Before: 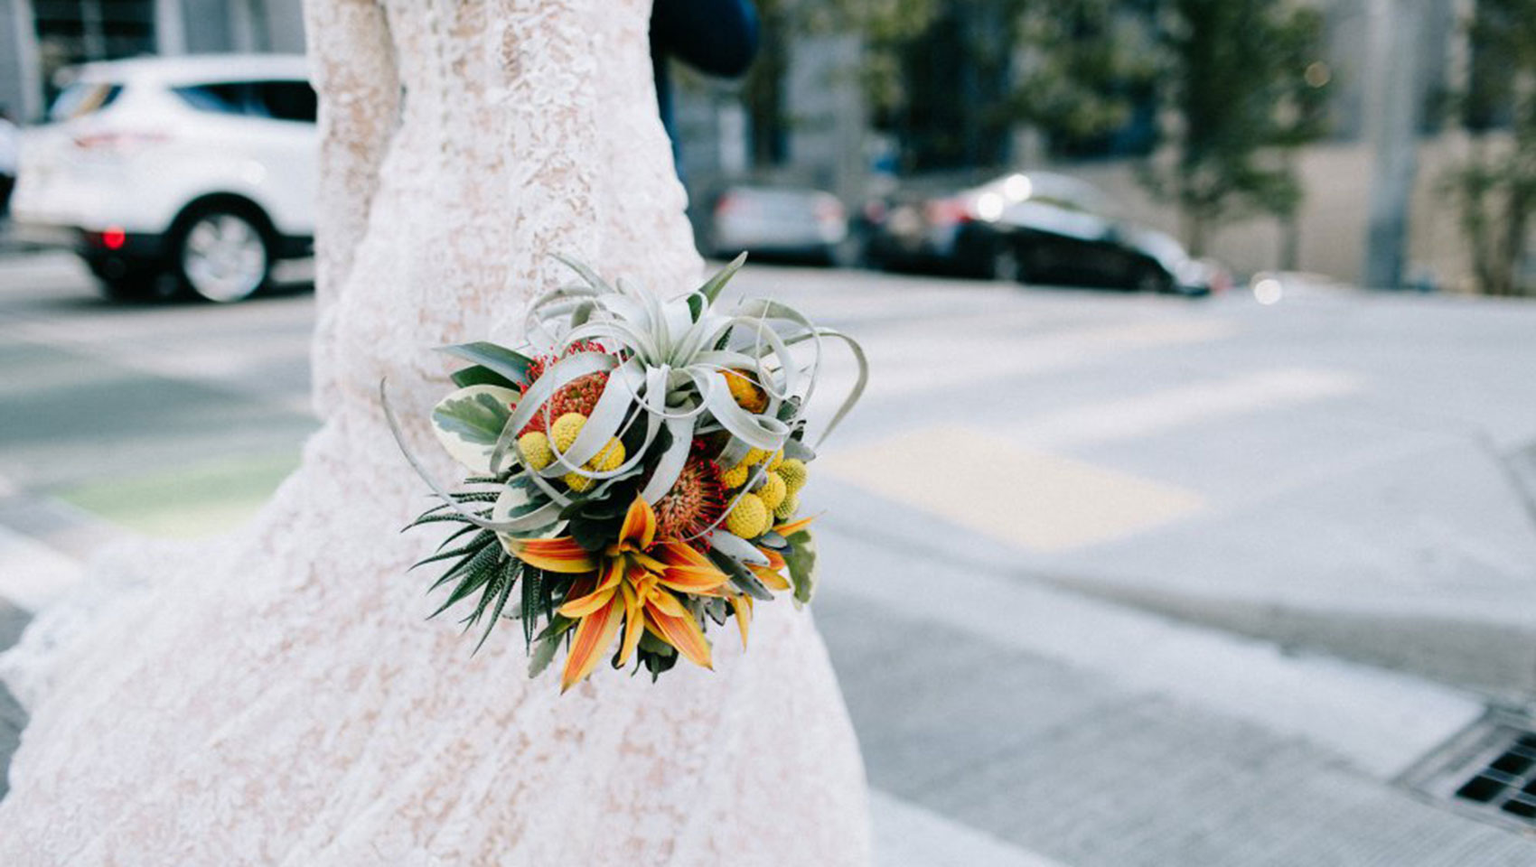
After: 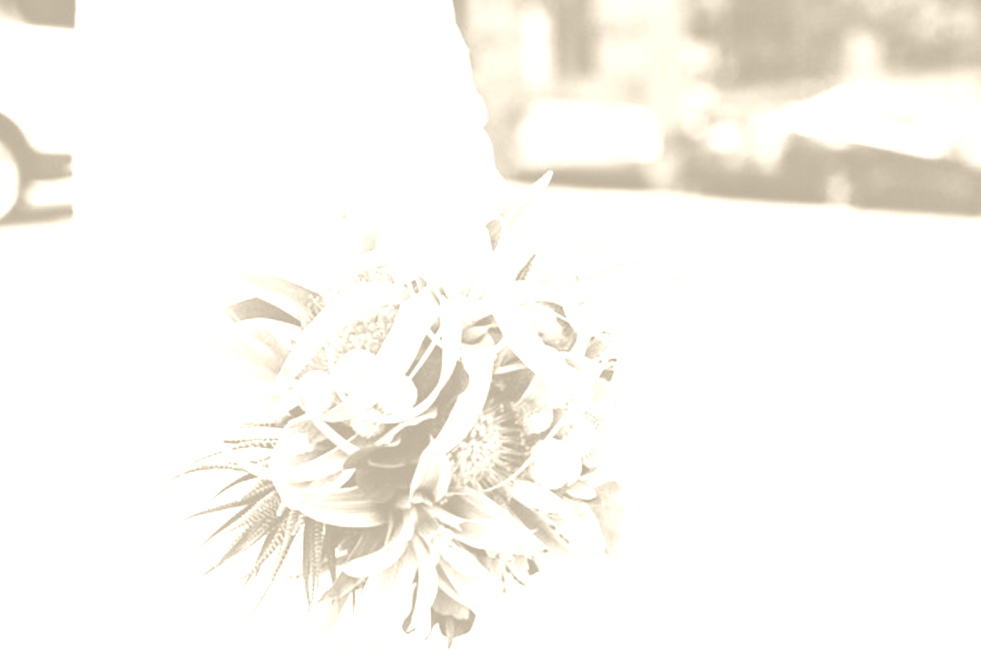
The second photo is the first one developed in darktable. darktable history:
exposure: black level correction -0.005, exposure 1 EV, compensate highlight preservation false
colorize: hue 36°, saturation 71%, lightness 80.79%
color correction: highlights a* 4.02, highlights b* 4.98, shadows a* -7.55, shadows b* 4.98
crop: left 16.202%, top 11.208%, right 26.045%, bottom 20.557%
